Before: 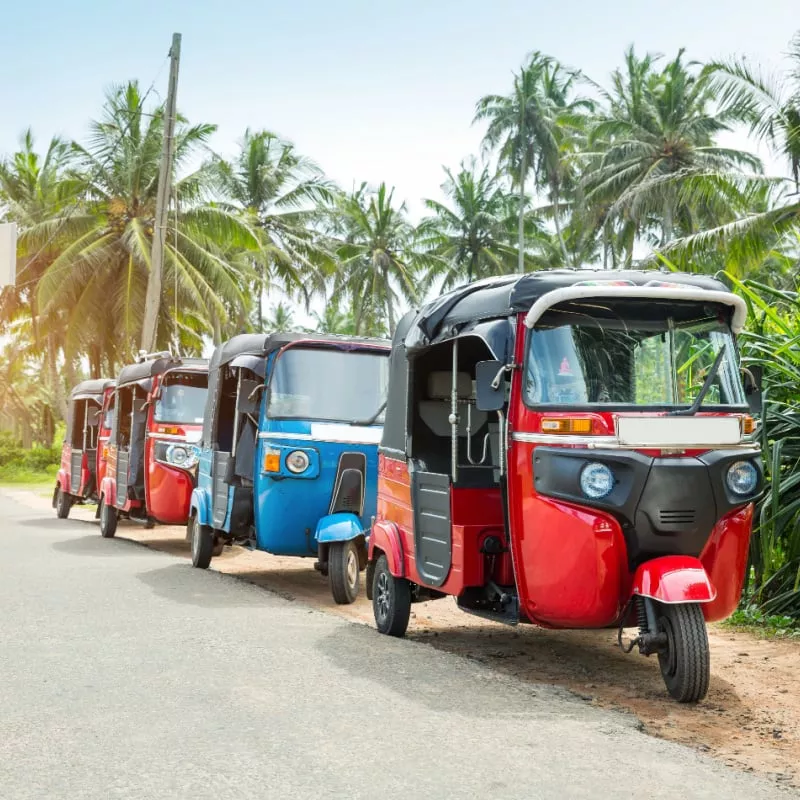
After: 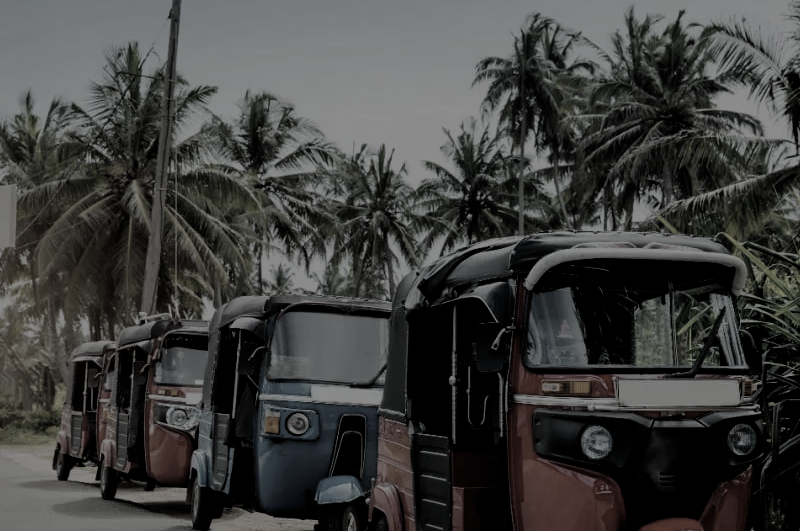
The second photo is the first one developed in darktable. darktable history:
color correction: highlights b* -0.034, saturation 0.263
crop and rotate: top 4.794%, bottom 28.806%
exposure: exposure -2.066 EV, compensate exposure bias true, compensate highlight preservation false
filmic rgb: black relative exposure -5.52 EV, white relative exposure 2.48 EV, target black luminance 0%, hardness 4.54, latitude 67.03%, contrast 1.446, shadows ↔ highlights balance -3.52%
